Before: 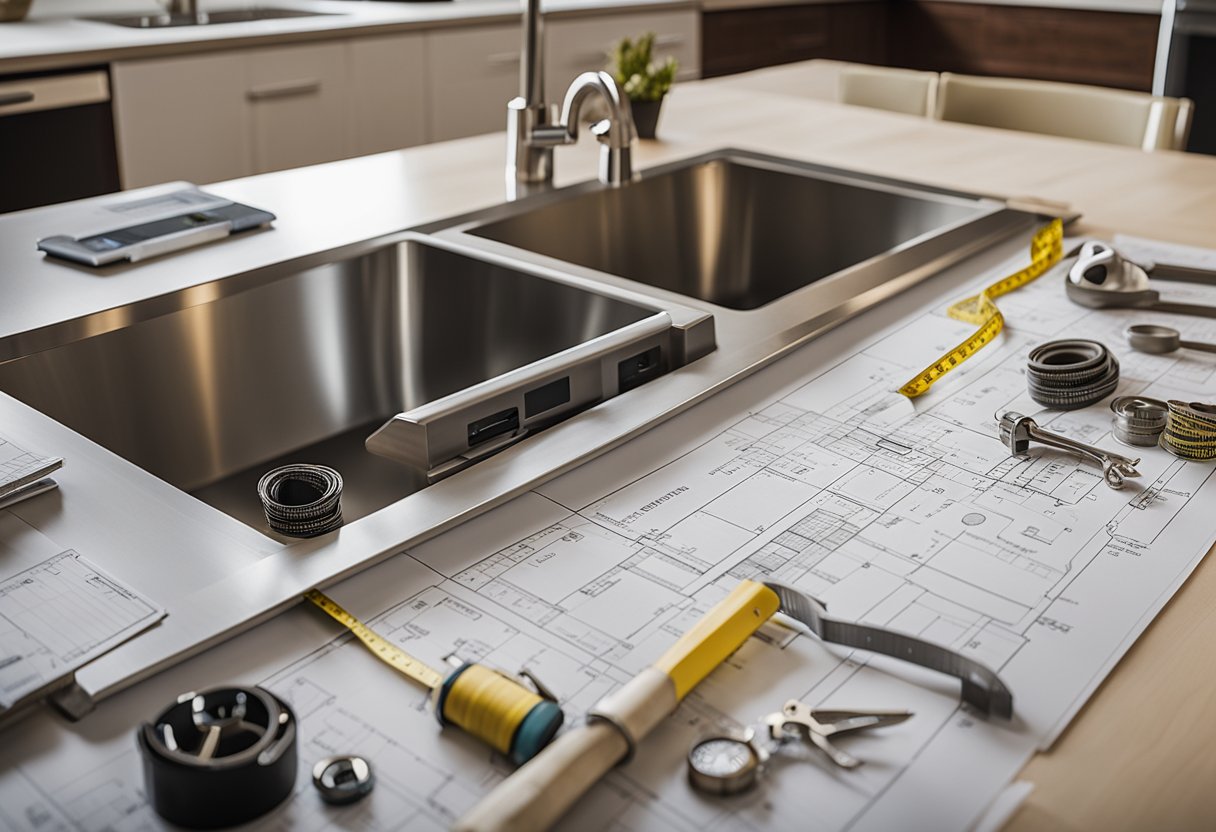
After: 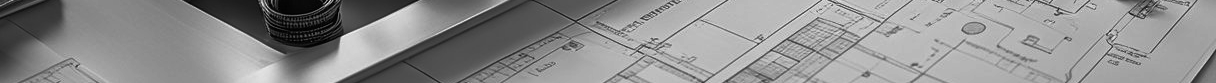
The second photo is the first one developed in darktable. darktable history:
rgb curve: curves: ch0 [(0, 0) (0.415, 0.237) (1, 1)]
crop and rotate: top 59.084%, bottom 30.916%
monochrome: a 32, b 64, size 2.3
